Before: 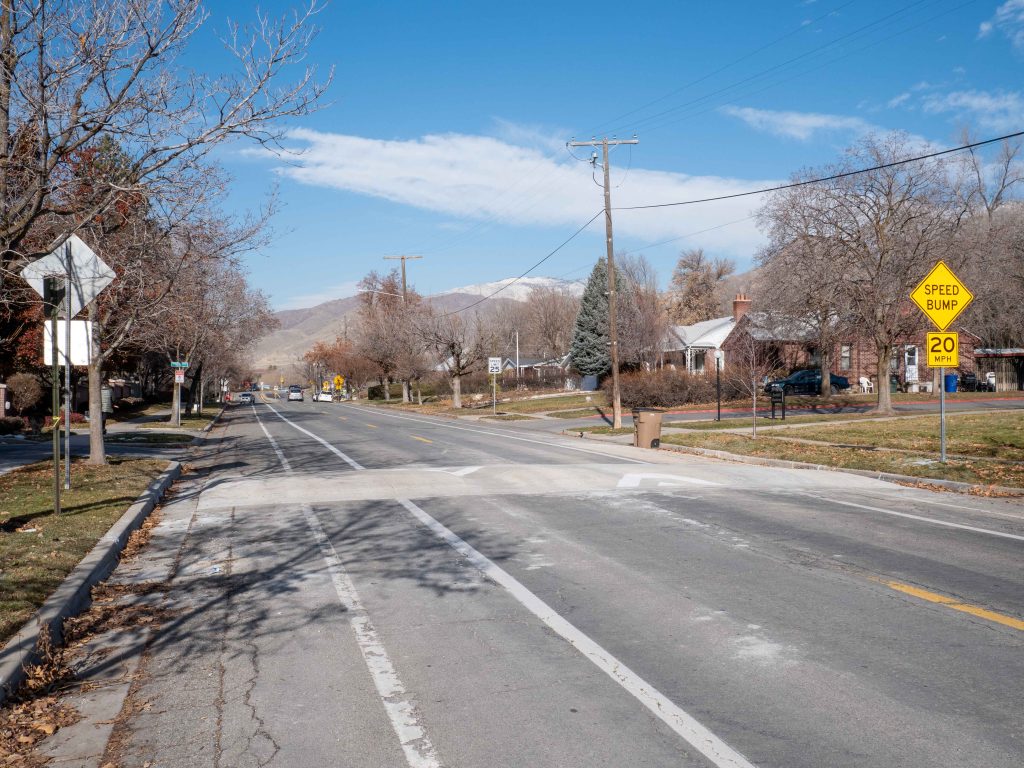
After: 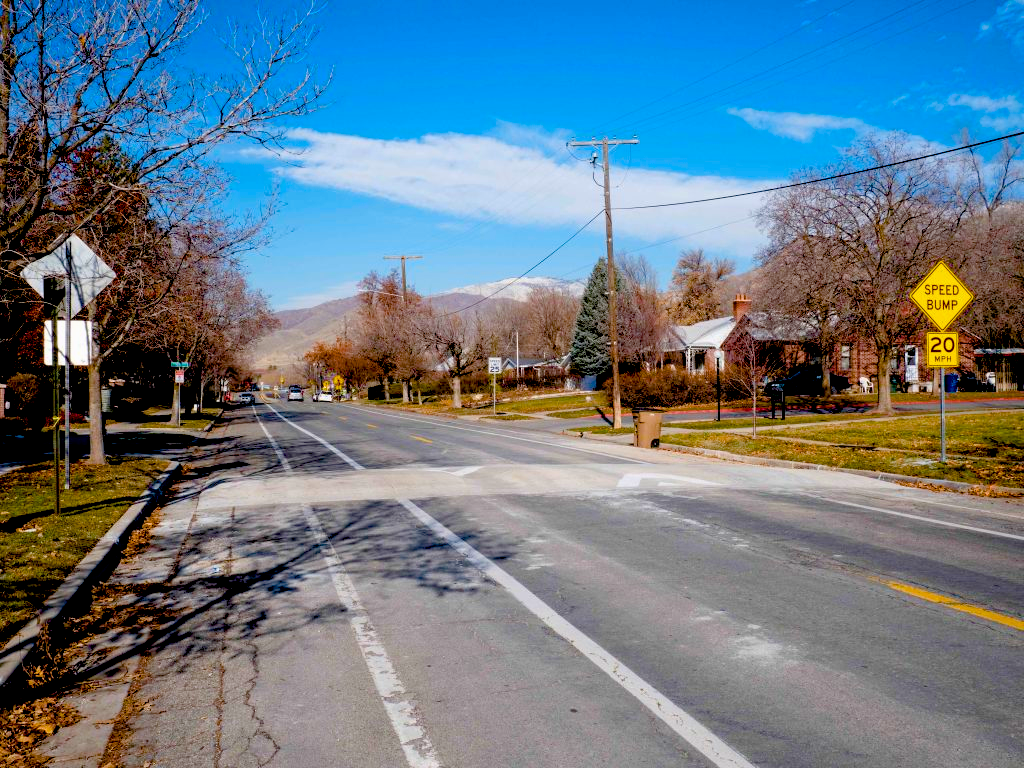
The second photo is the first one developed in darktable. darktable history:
exposure: black level correction 0.055, exposure -0.036 EV, compensate exposure bias true, compensate highlight preservation false
color balance rgb: linear chroma grading › global chroma 15.429%, perceptual saturation grading › global saturation 20%, perceptual saturation grading › highlights -25.122%, perceptual saturation grading › shadows 25.227%, global vibrance 45.378%
